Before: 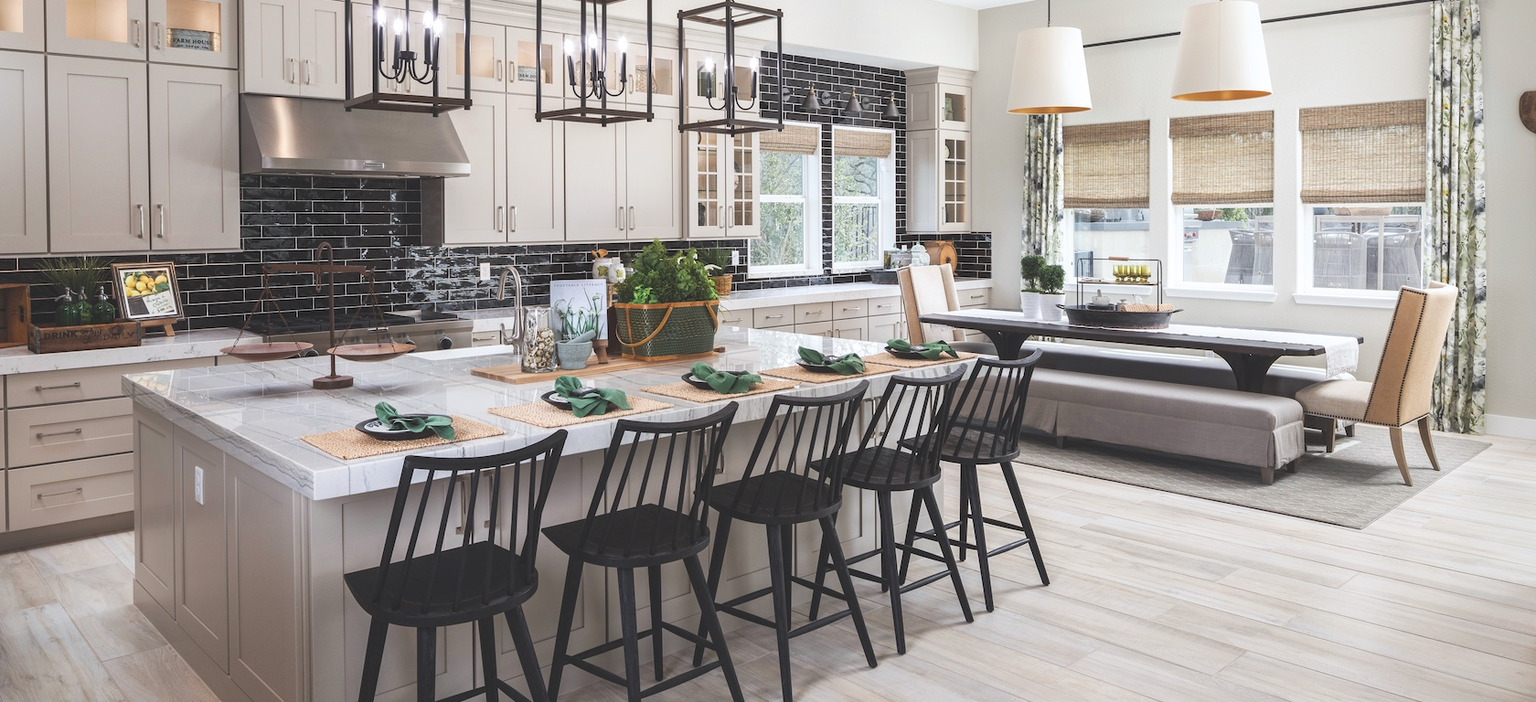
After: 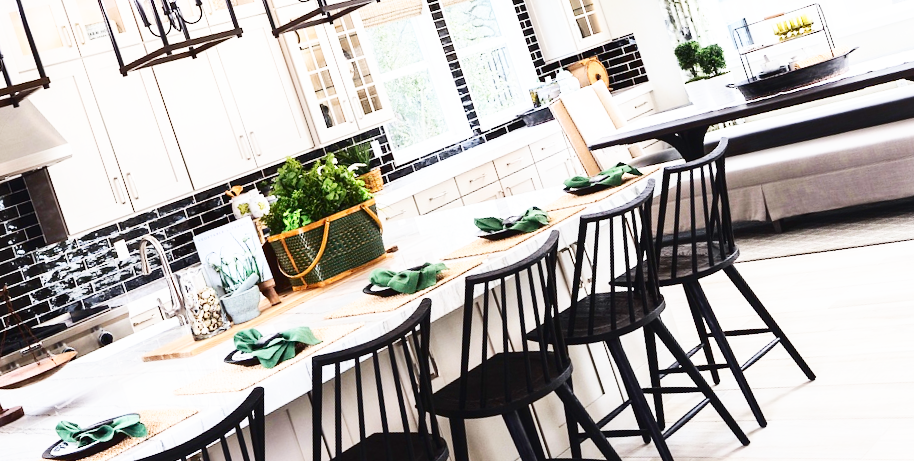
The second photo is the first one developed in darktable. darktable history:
base curve: curves: ch0 [(0, 0) (0.007, 0.004) (0.027, 0.03) (0.046, 0.07) (0.207, 0.54) (0.442, 0.872) (0.673, 0.972) (1, 1)], preserve colors none
crop and rotate: angle 18.58°, left 6.725%, right 3.756%, bottom 1.074%
contrast brightness saturation: contrast 0.236, brightness -0.234, saturation 0.146
